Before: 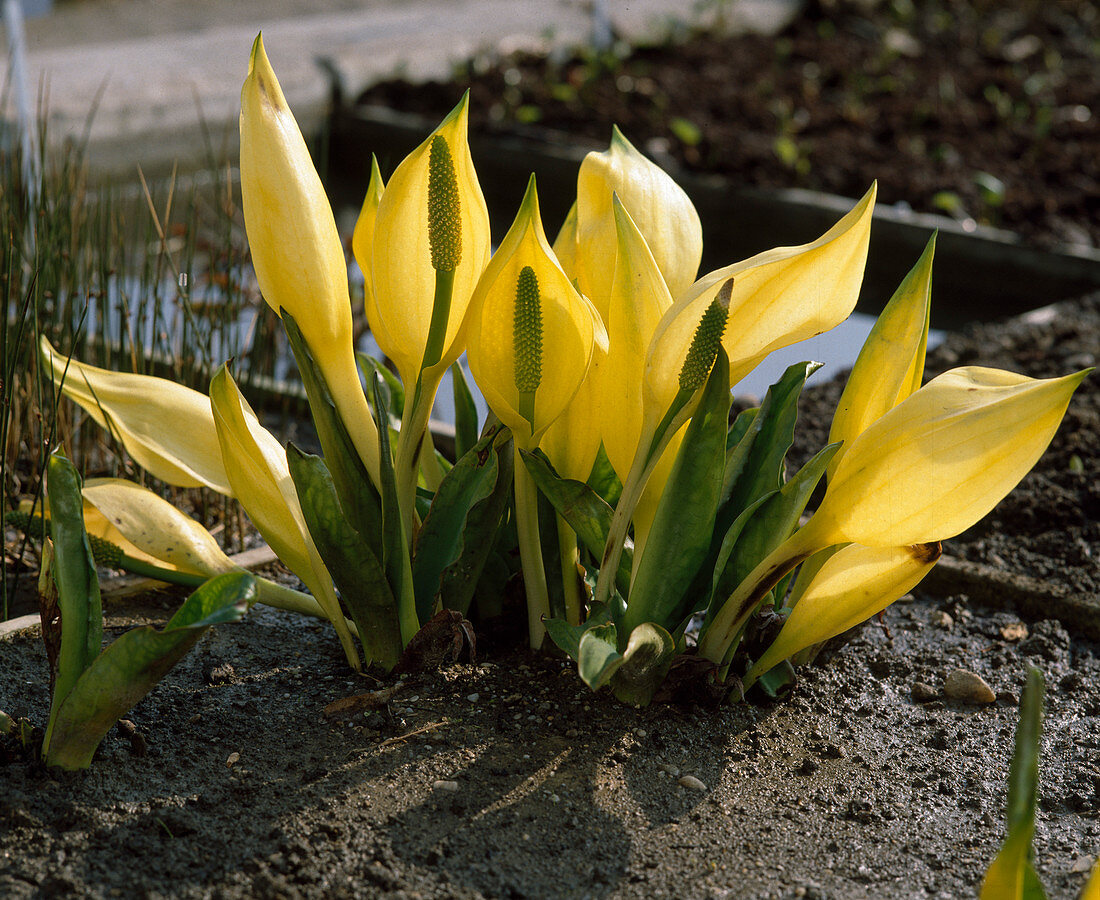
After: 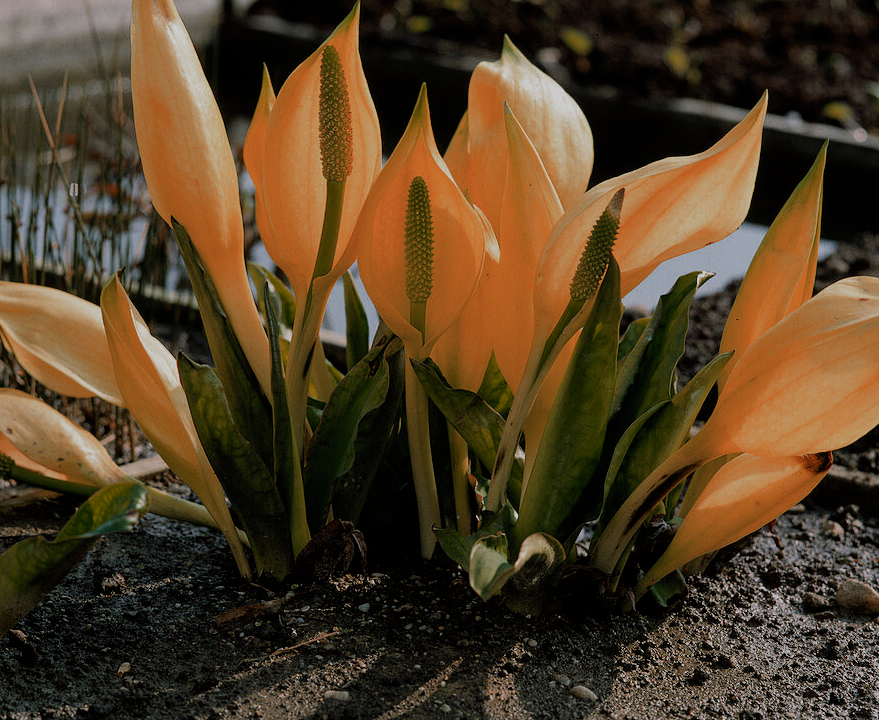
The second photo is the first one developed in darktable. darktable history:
filmic rgb: black relative exposure -7.13 EV, white relative exposure 5.39 EV, threshold 2.99 EV, hardness 3.02, enable highlight reconstruction true
crop and rotate: left 9.956%, top 10.001%, right 10.104%, bottom 9.99%
color zones: curves: ch0 [(0, 0.299) (0.25, 0.383) (0.456, 0.352) (0.736, 0.571)]; ch1 [(0, 0.63) (0.151, 0.568) (0.254, 0.416) (0.47, 0.558) (0.732, 0.37) (0.909, 0.492)]; ch2 [(0.004, 0.604) (0.158, 0.443) (0.257, 0.403) (0.761, 0.468)]
